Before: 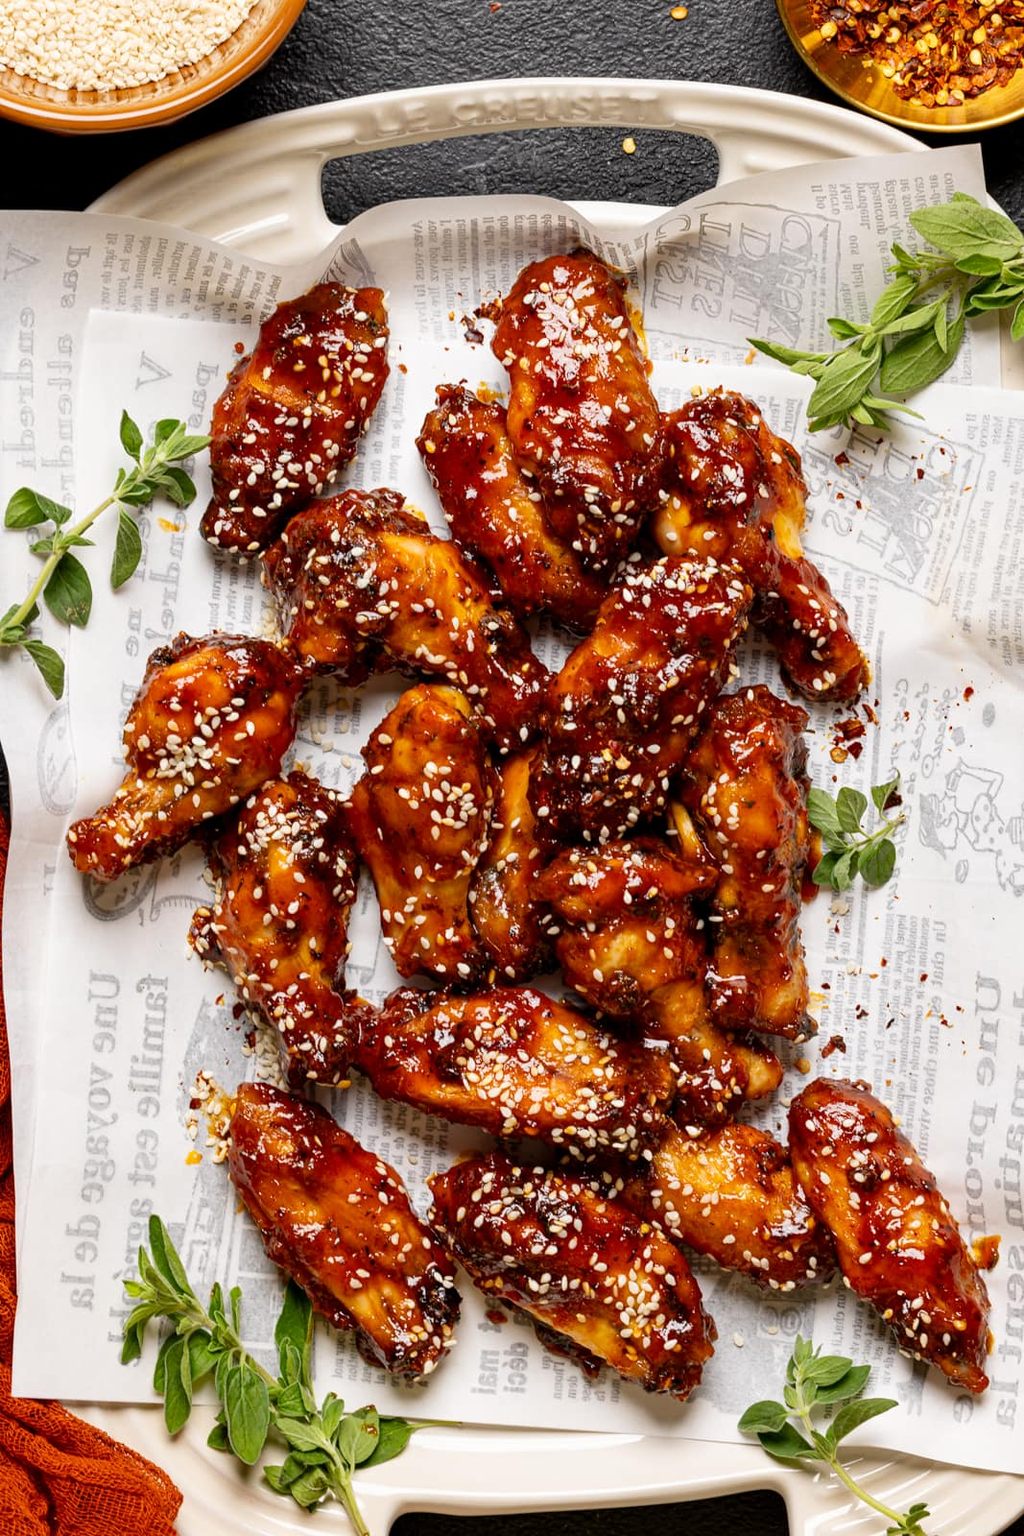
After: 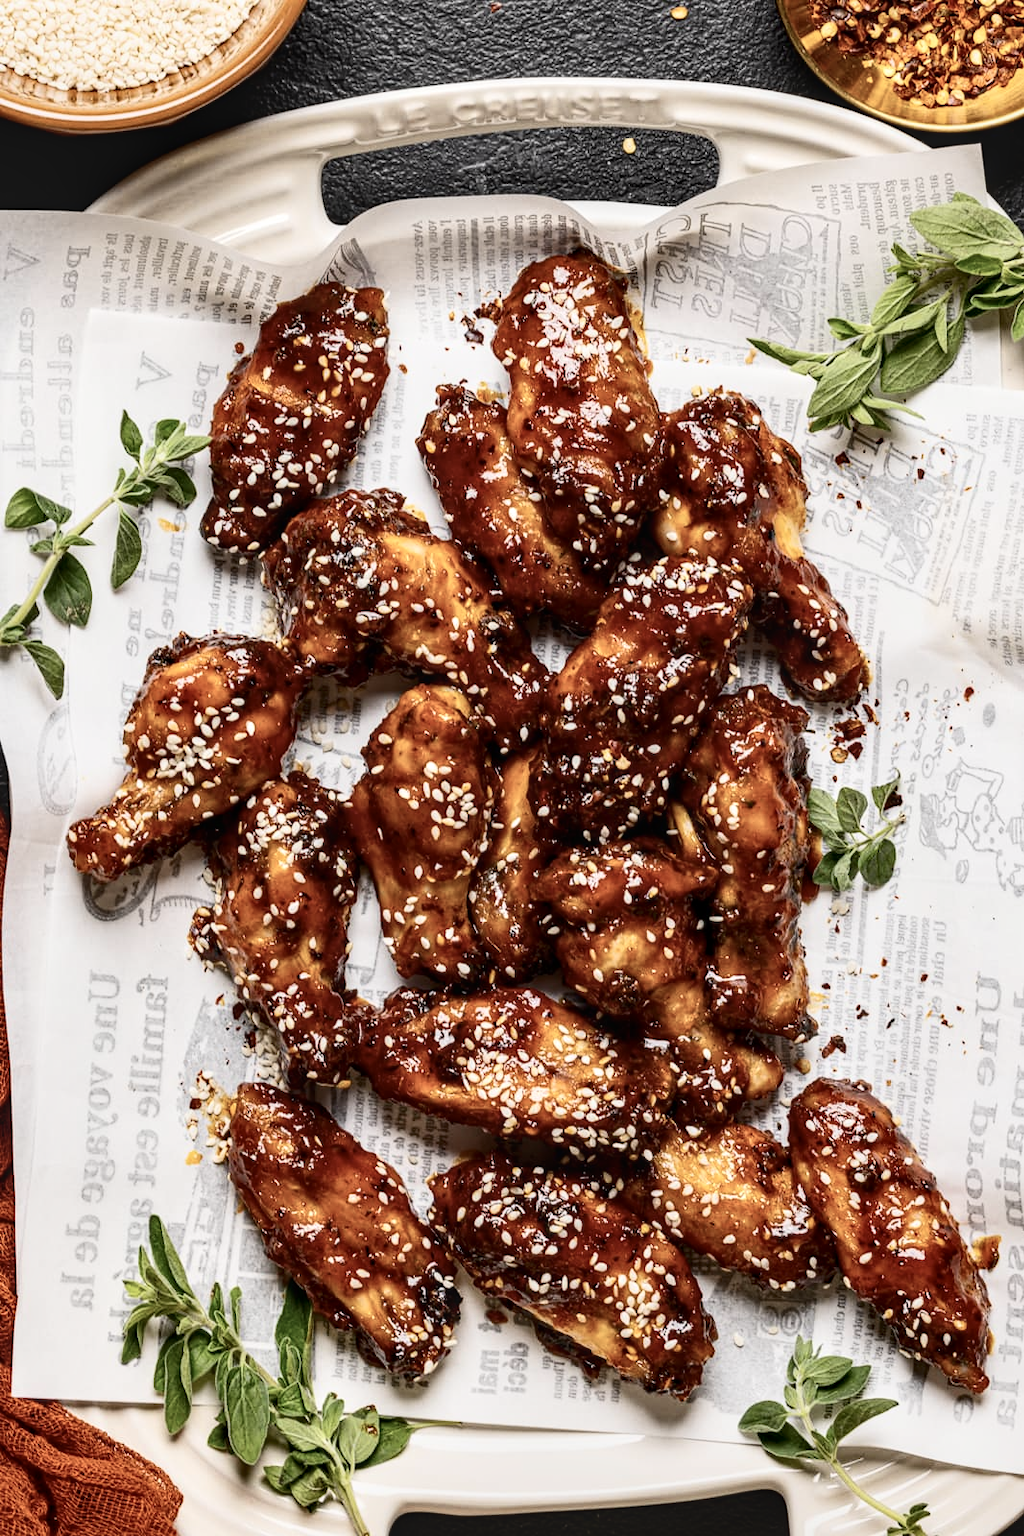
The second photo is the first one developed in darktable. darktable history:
local contrast: on, module defaults
contrast brightness saturation: contrast 0.25, saturation -0.31
